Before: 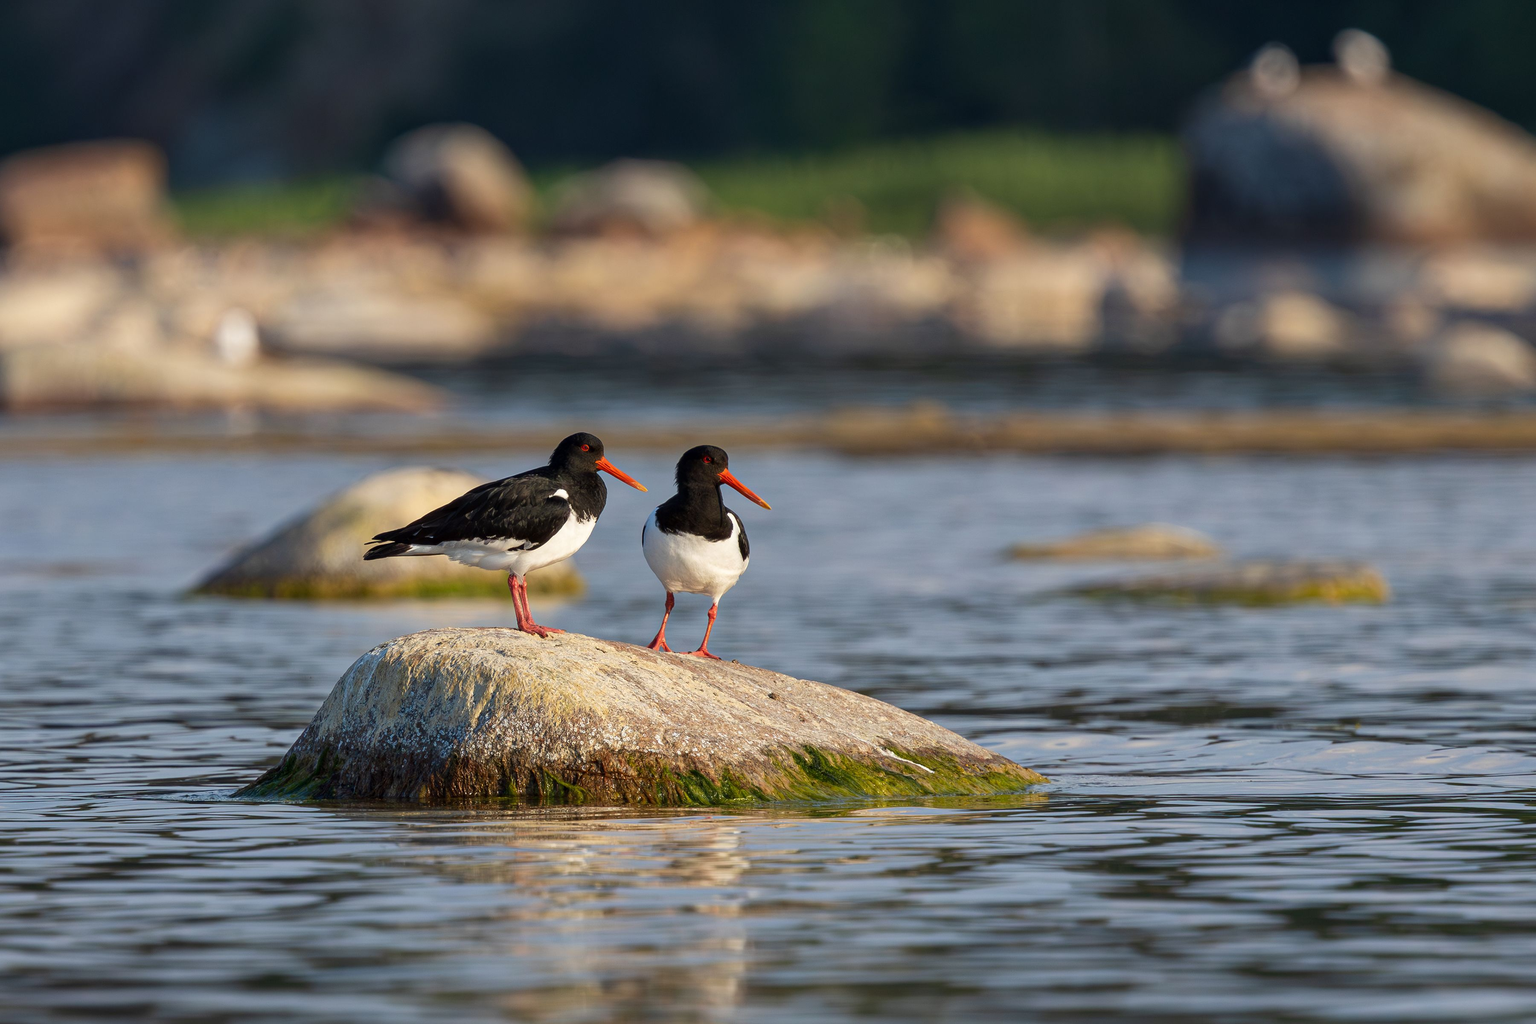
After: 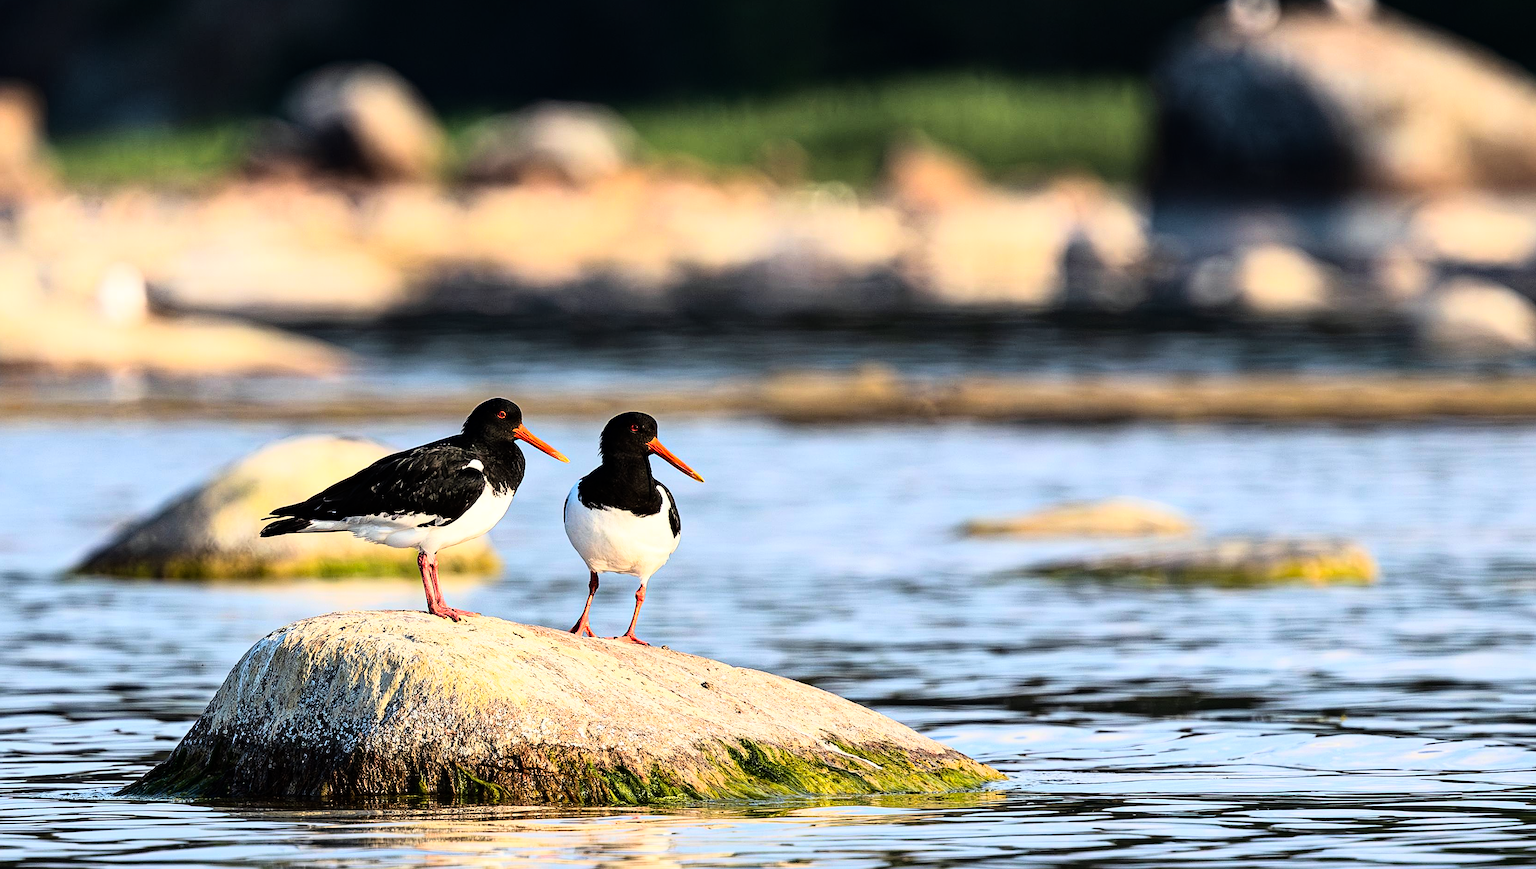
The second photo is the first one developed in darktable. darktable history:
sharpen: on, module defaults
rgb curve: curves: ch0 [(0, 0) (0.21, 0.15) (0.24, 0.21) (0.5, 0.75) (0.75, 0.96) (0.89, 0.99) (1, 1)]; ch1 [(0, 0.02) (0.21, 0.13) (0.25, 0.2) (0.5, 0.67) (0.75, 0.9) (0.89, 0.97) (1, 1)]; ch2 [(0, 0.02) (0.21, 0.13) (0.25, 0.2) (0.5, 0.67) (0.75, 0.9) (0.89, 0.97) (1, 1)], compensate middle gray true
crop: left 8.155%, top 6.611%, bottom 15.385%
haze removal: compatibility mode true, adaptive false
